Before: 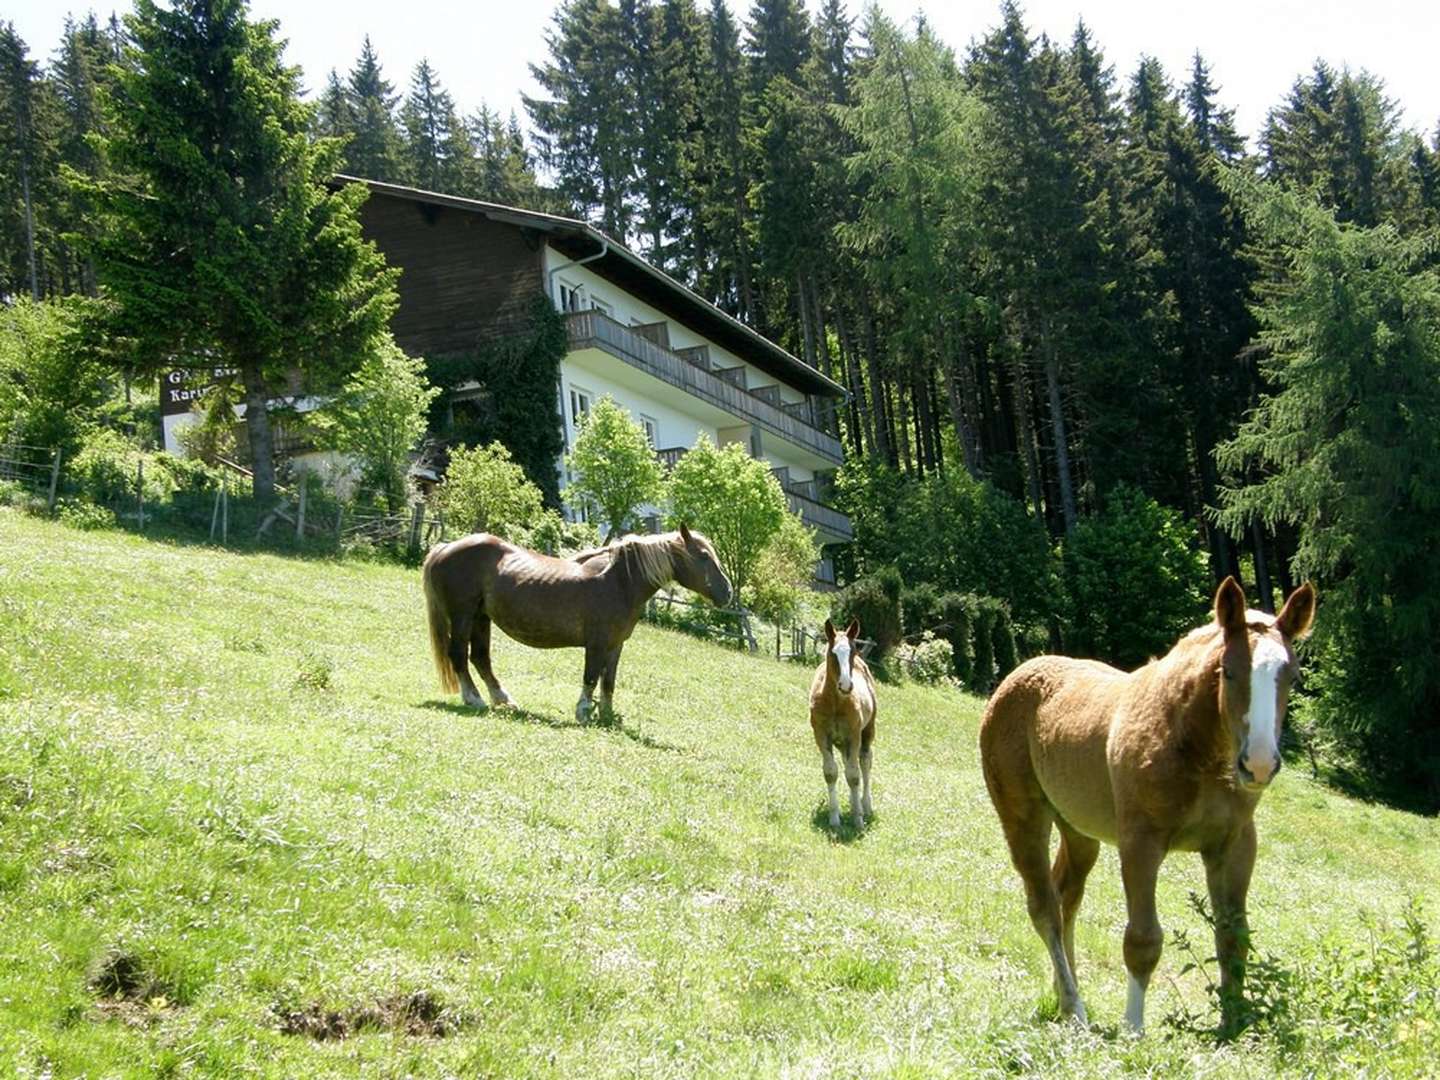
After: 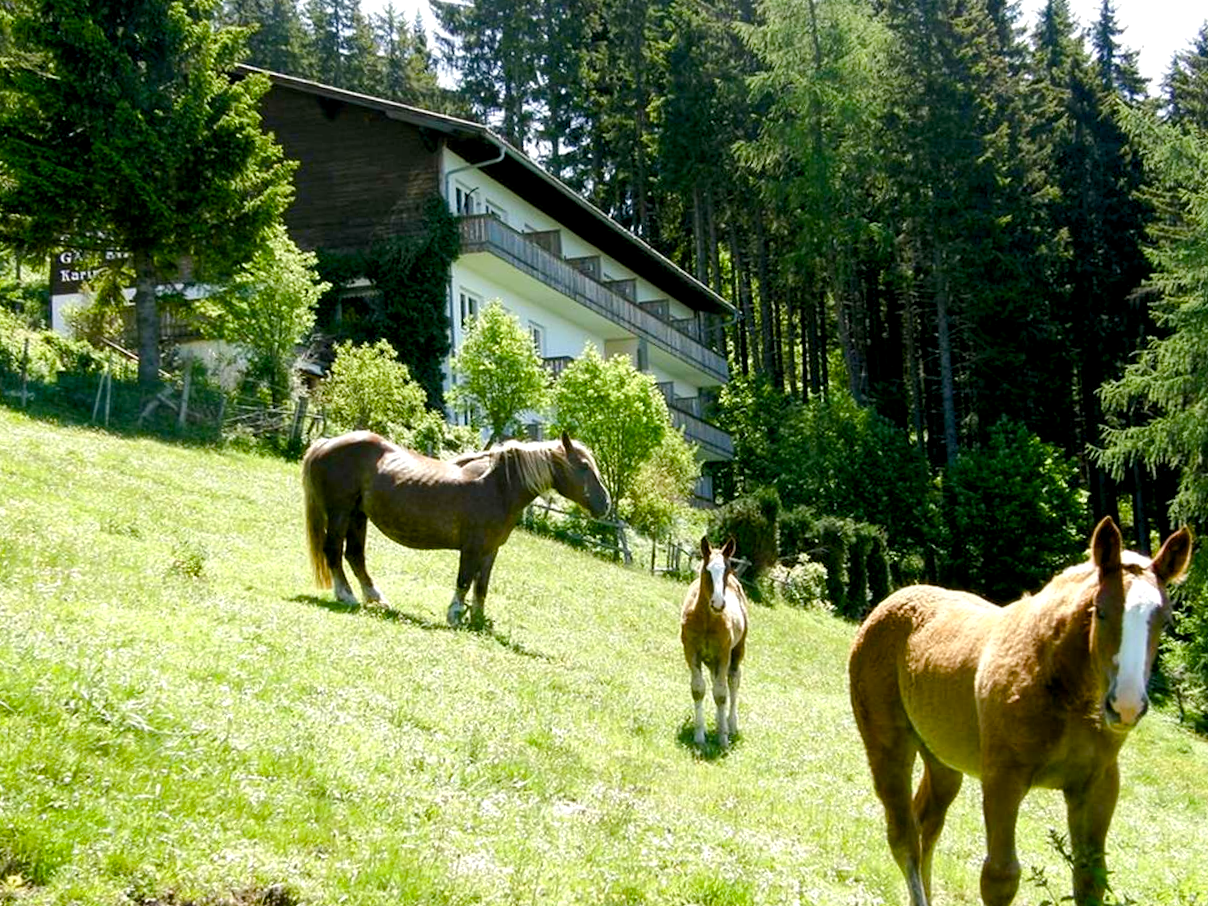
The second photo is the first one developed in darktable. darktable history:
crop and rotate: angle -3.27°, left 5.211%, top 5.211%, right 4.607%, bottom 4.607%
color balance rgb: global offset › luminance -0.51%, perceptual saturation grading › global saturation 27.53%, perceptual saturation grading › highlights -25%, perceptual saturation grading › shadows 25%, perceptual brilliance grading › highlights 6.62%, perceptual brilliance grading › mid-tones 17.07%, perceptual brilliance grading › shadows -5.23%
